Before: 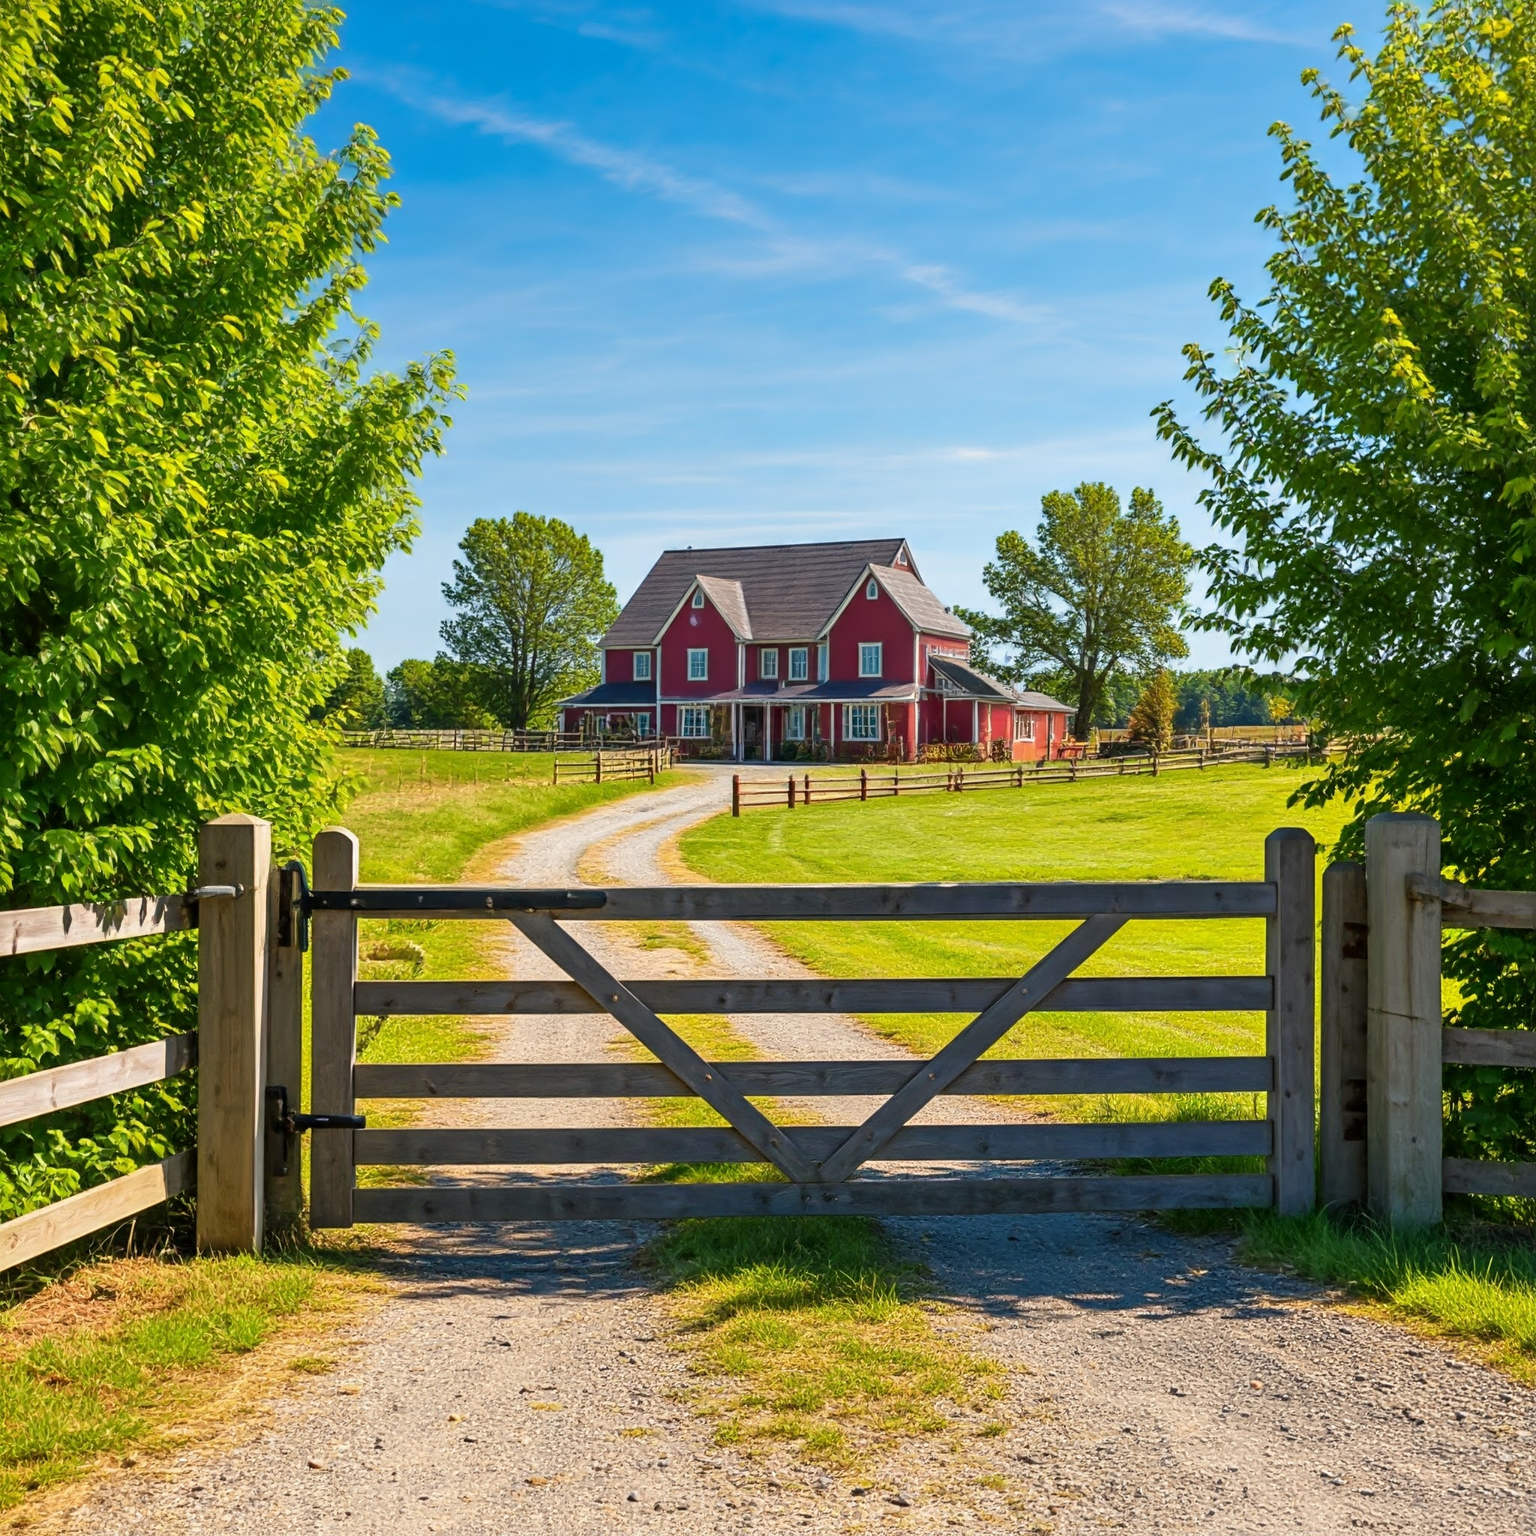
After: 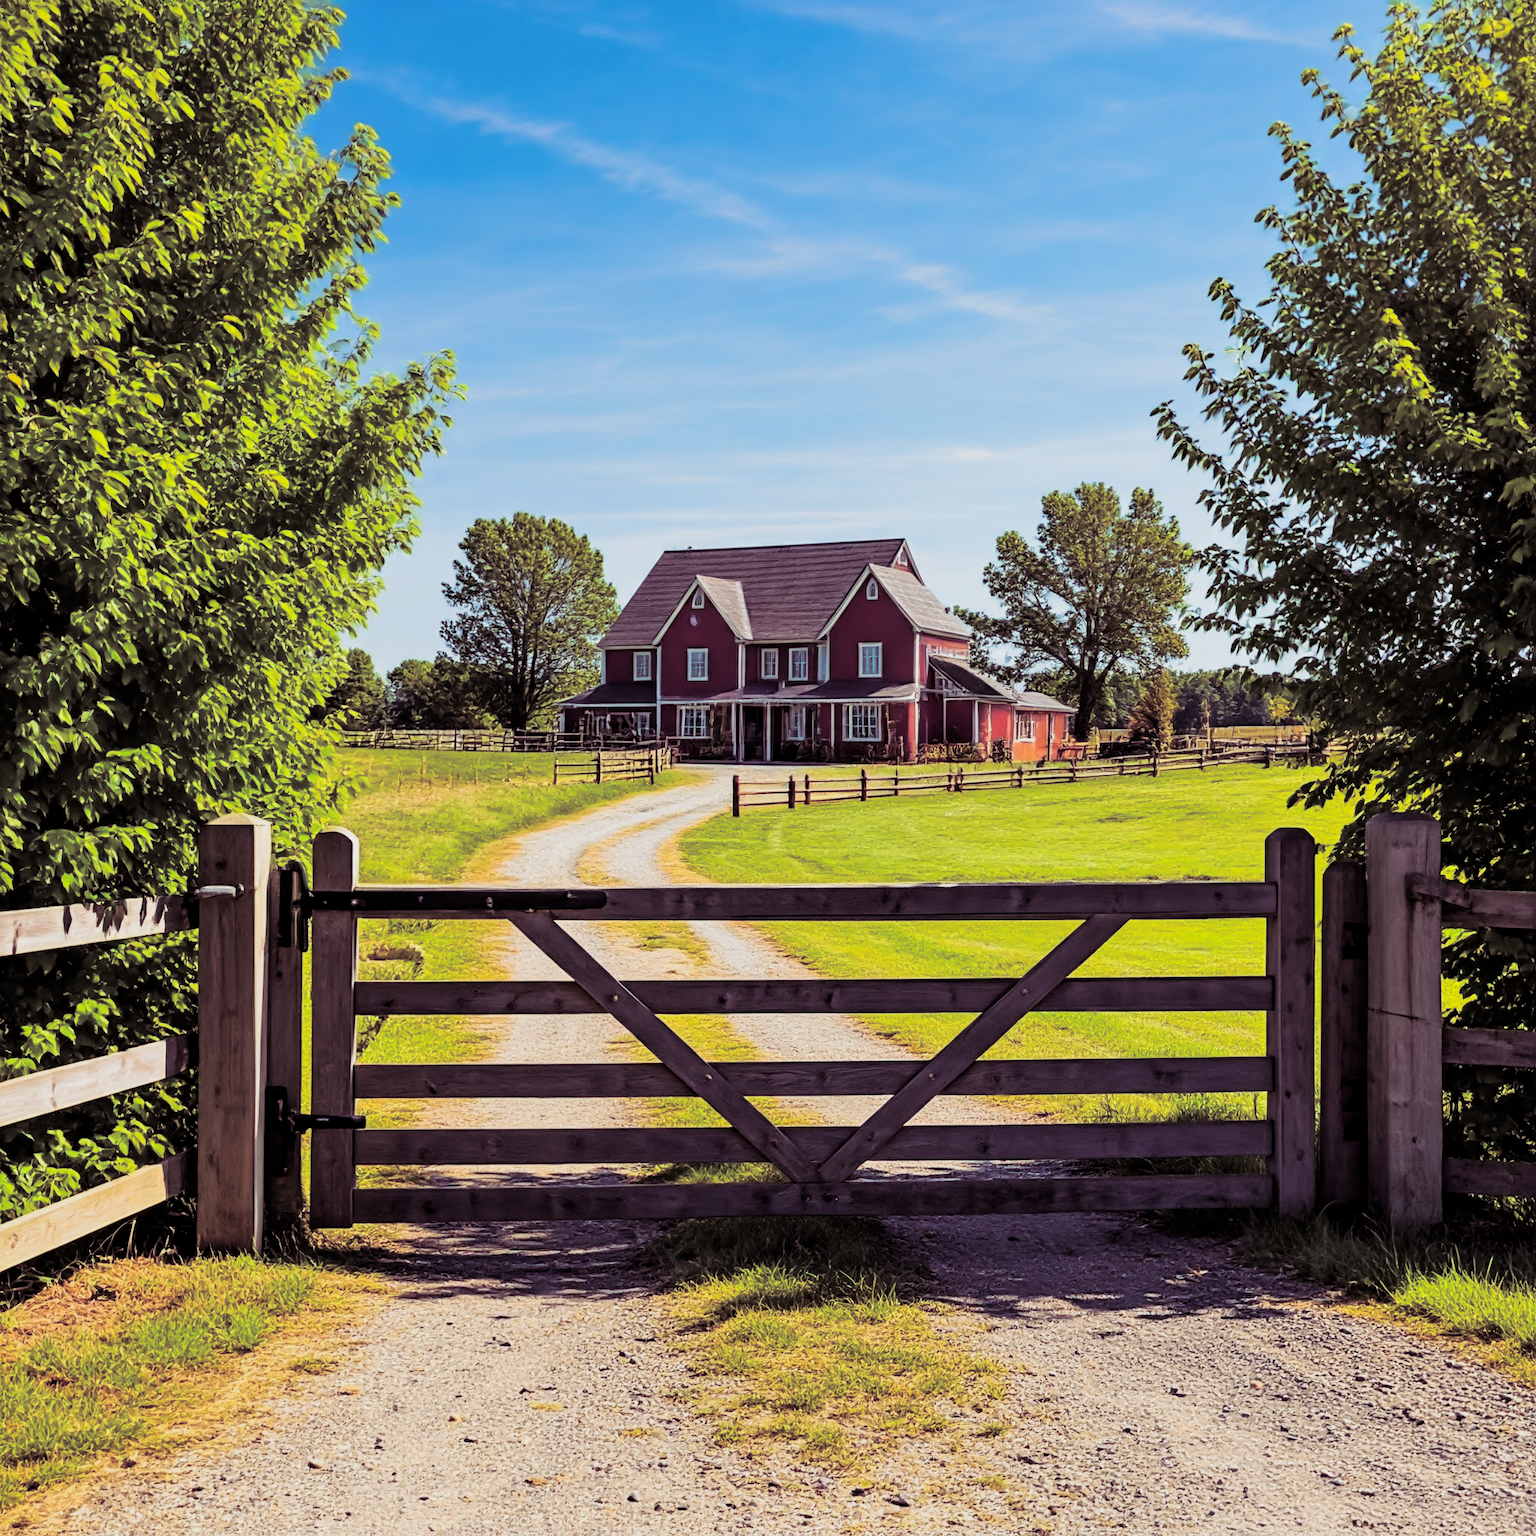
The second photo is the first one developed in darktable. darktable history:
filmic rgb: black relative exposure -16 EV, white relative exposure 6.29 EV, hardness 5.1, contrast 1.35
color correction: highlights b* 3
white balance: red 0.98, blue 1.034
split-toning: shadows › hue 316.8°, shadows › saturation 0.47, highlights › hue 201.6°, highlights › saturation 0, balance -41.97, compress 28.01%
